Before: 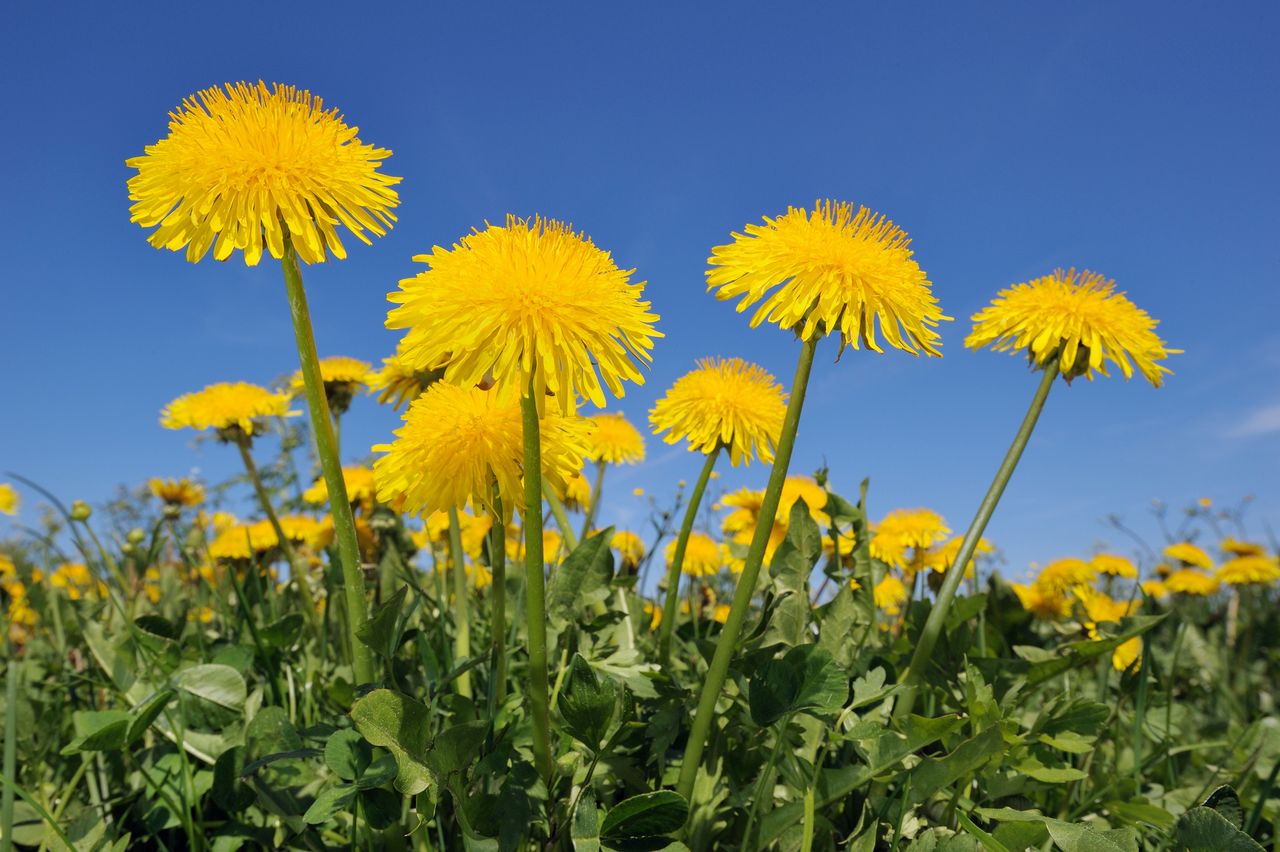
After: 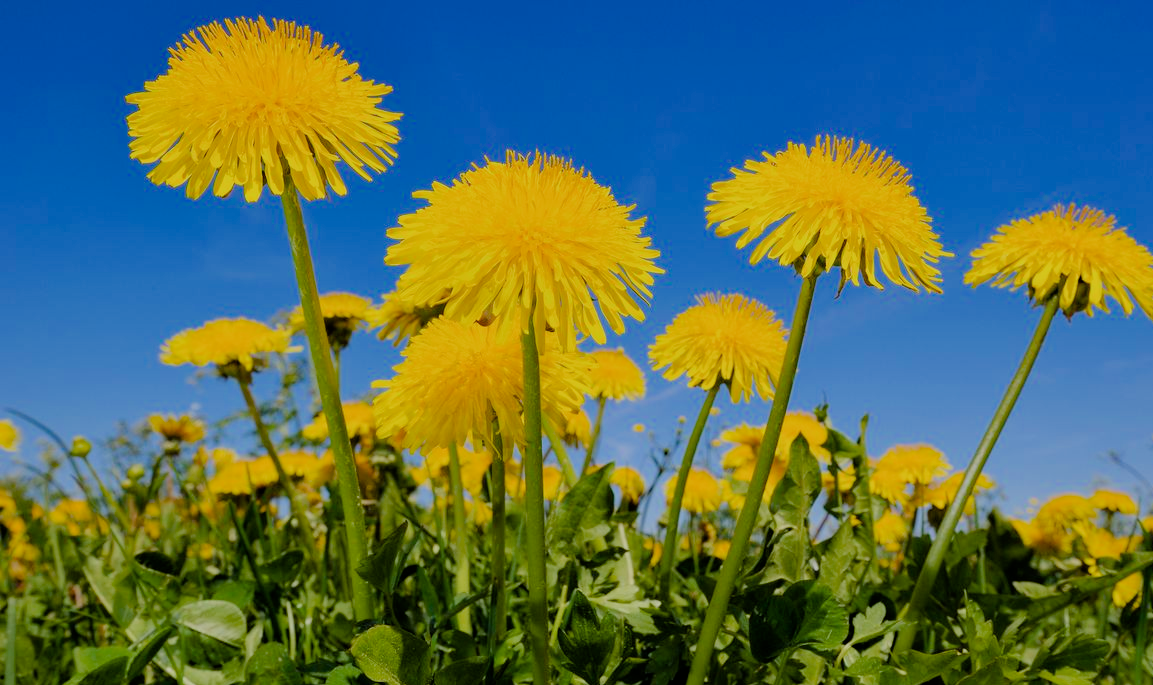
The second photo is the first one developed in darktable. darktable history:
filmic rgb: black relative exposure -6.93 EV, white relative exposure 5.58 EV, hardness 2.85, color science v6 (2022)
haze removal: compatibility mode true, adaptive false
color balance rgb: perceptual saturation grading › global saturation 20%, perceptual saturation grading › highlights -25.436%, perceptual saturation grading › shadows 50.48%
crop: top 7.54%, right 9.868%, bottom 11.974%
